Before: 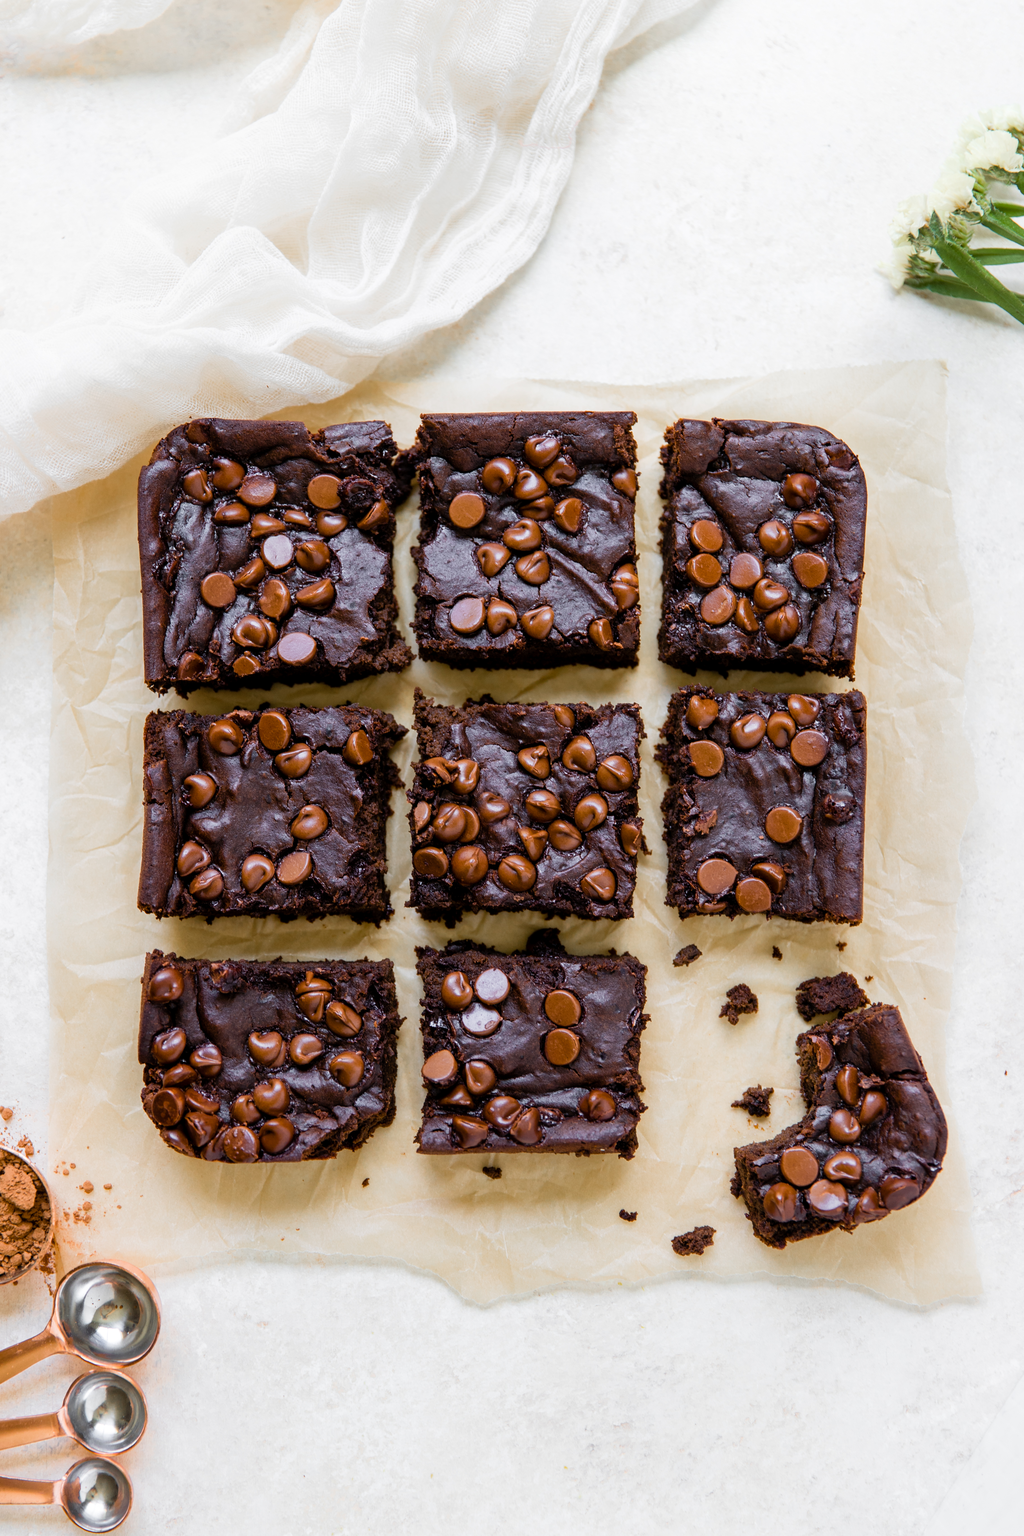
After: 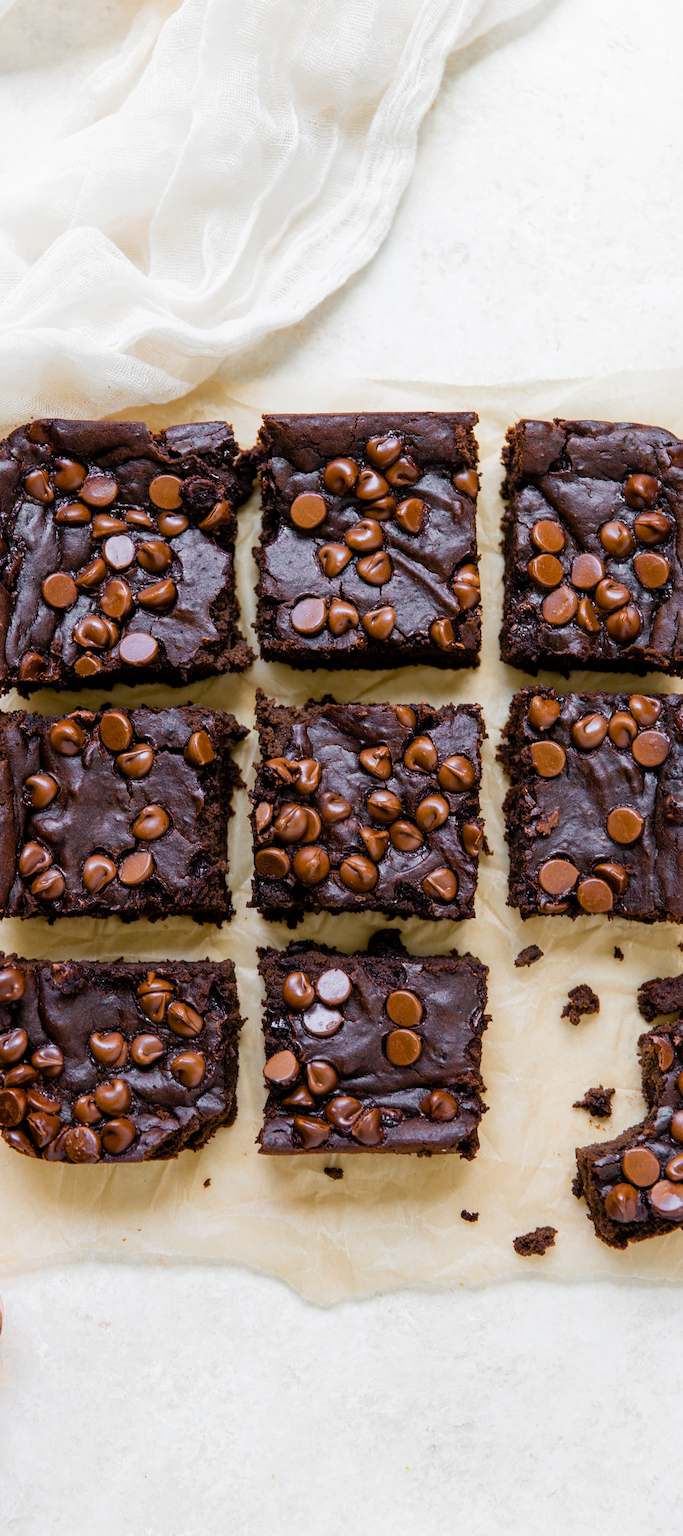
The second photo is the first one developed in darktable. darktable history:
crop and rotate: left 15.519%, right 17.684%
